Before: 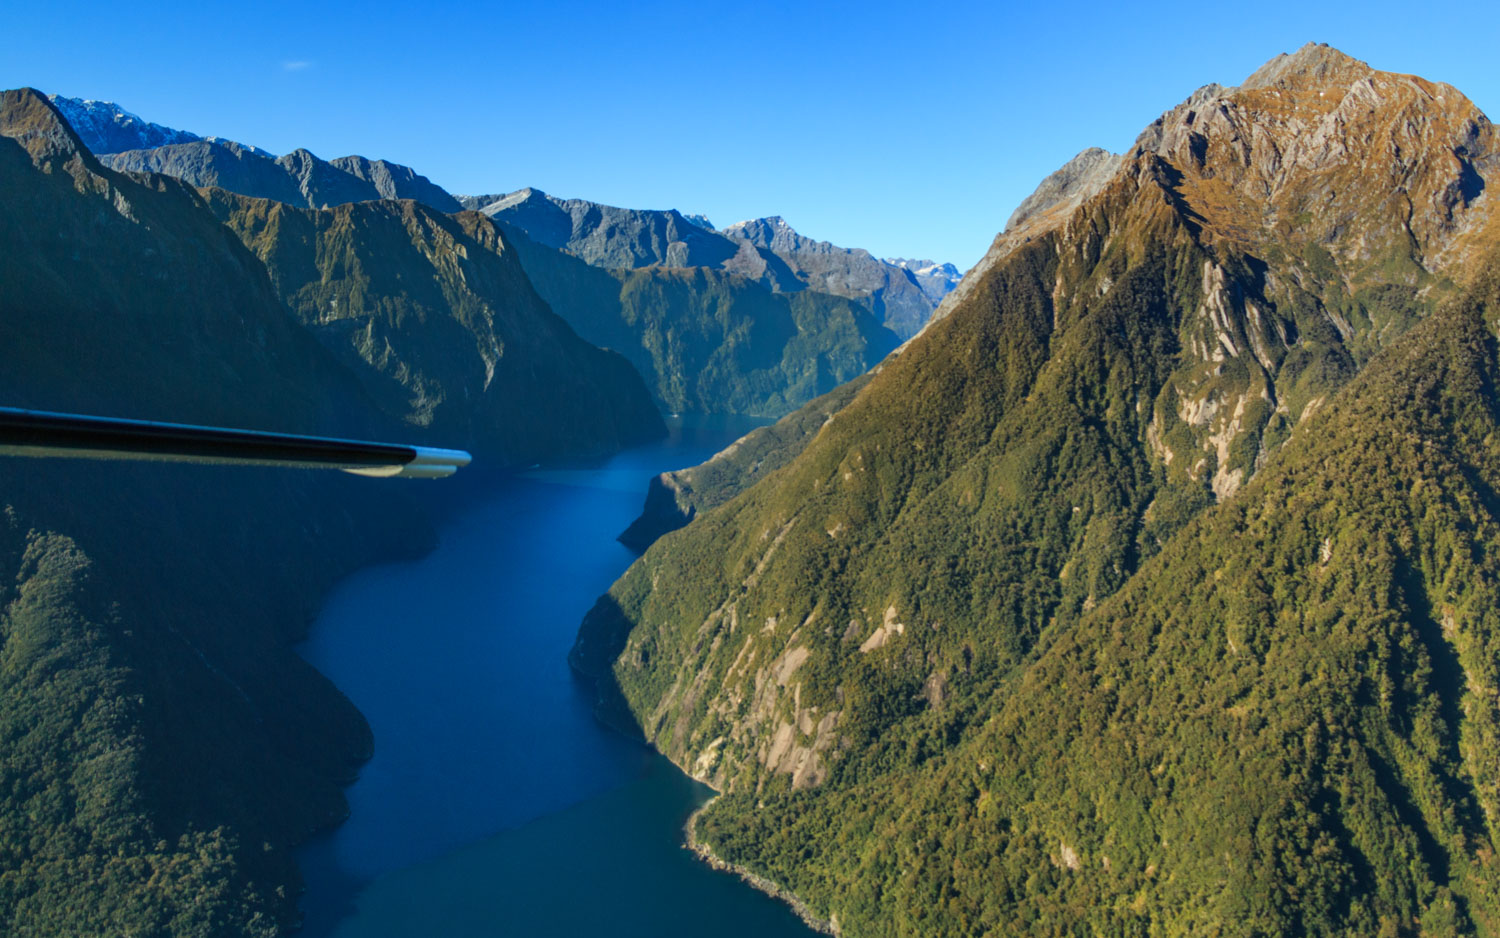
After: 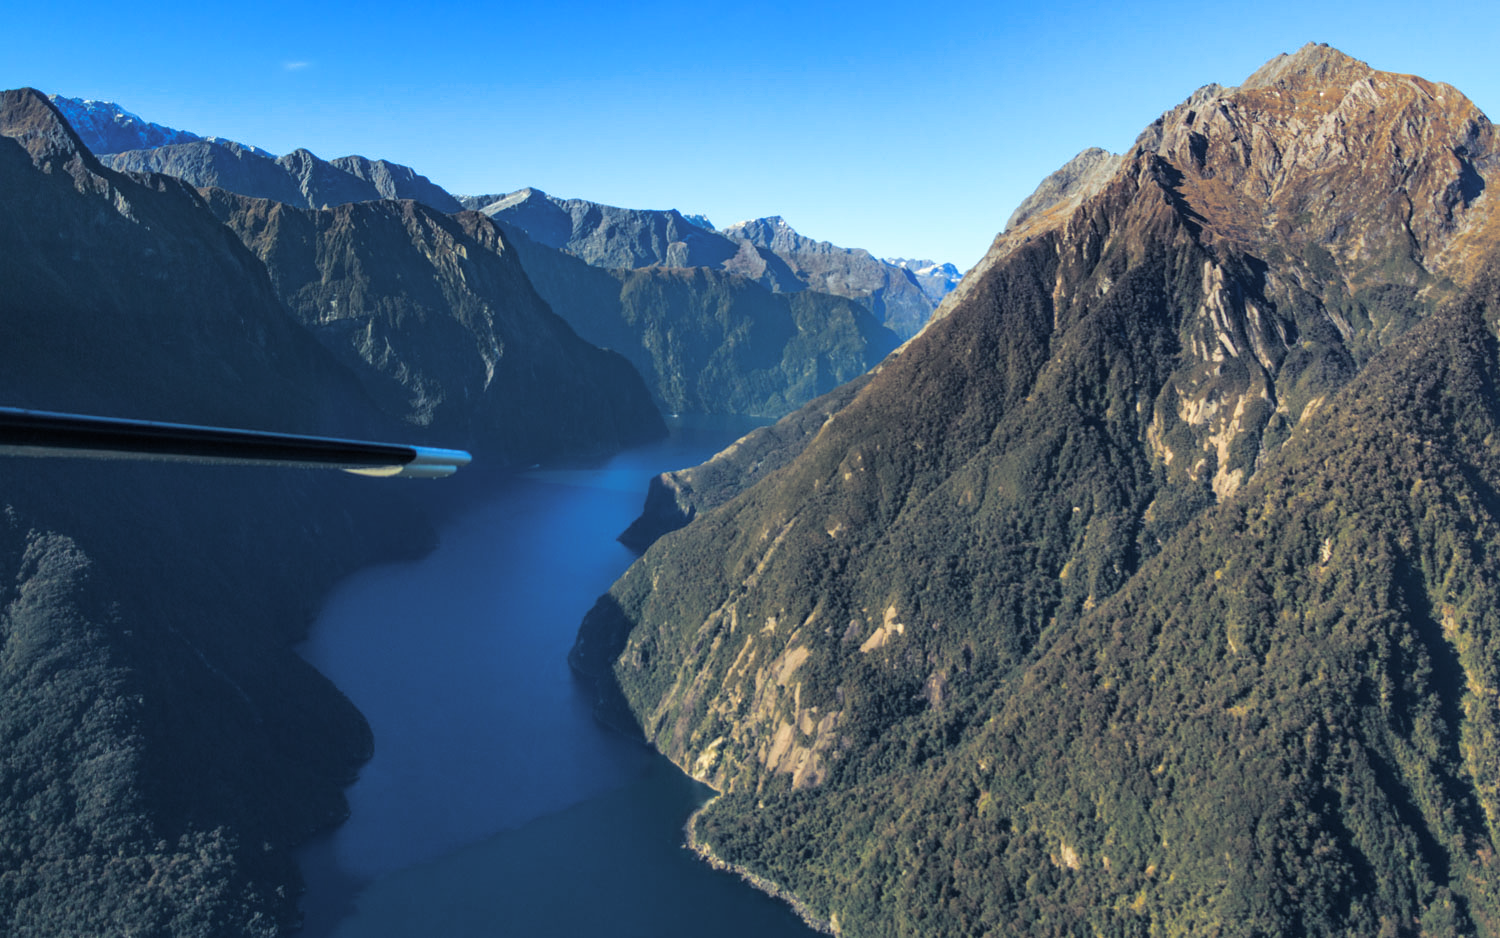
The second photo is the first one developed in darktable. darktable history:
white balance: emerald 1
exposure: exposure 0.207 EV, compensate highlight preservation false
split-toning: shadows › hue 230.4°
